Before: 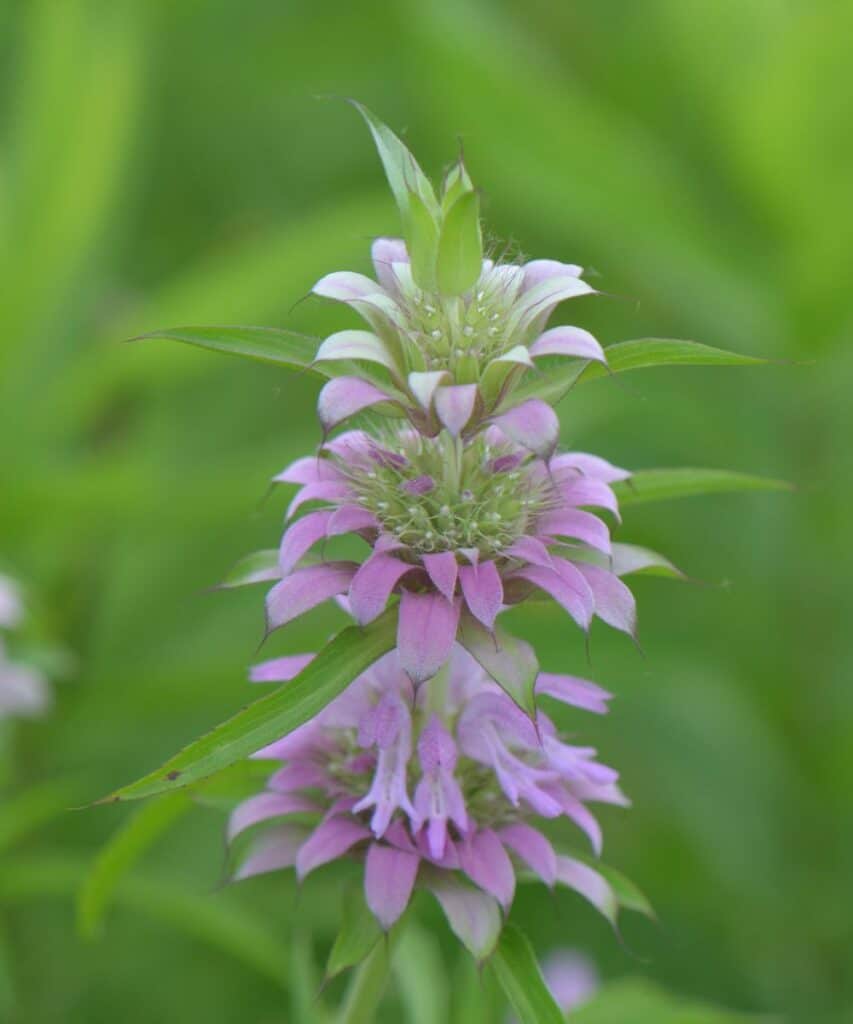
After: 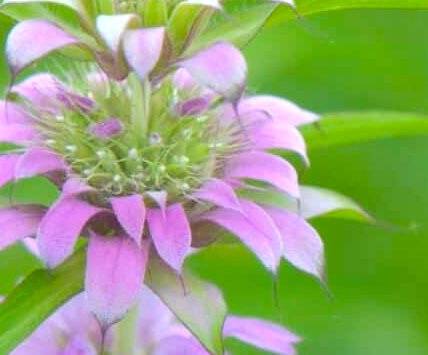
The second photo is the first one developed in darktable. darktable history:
color balance rgb: shadows lift › luminance -21.389%, shadows lift › chroma 6.581%, shadows lift › hue 267.31°, linear chroma grading › global chroma 14.981%, perceptual saturation grading › global saturation 16.856%
crop: left 36.665%, top 34.895%, right 13.089%, bottom 30.366%
exposure: black level correction 0, exposure 0.693 EV, compensate highlight preservation false
haze removal: strength -0.041, compatibility mode true, adaptive false
